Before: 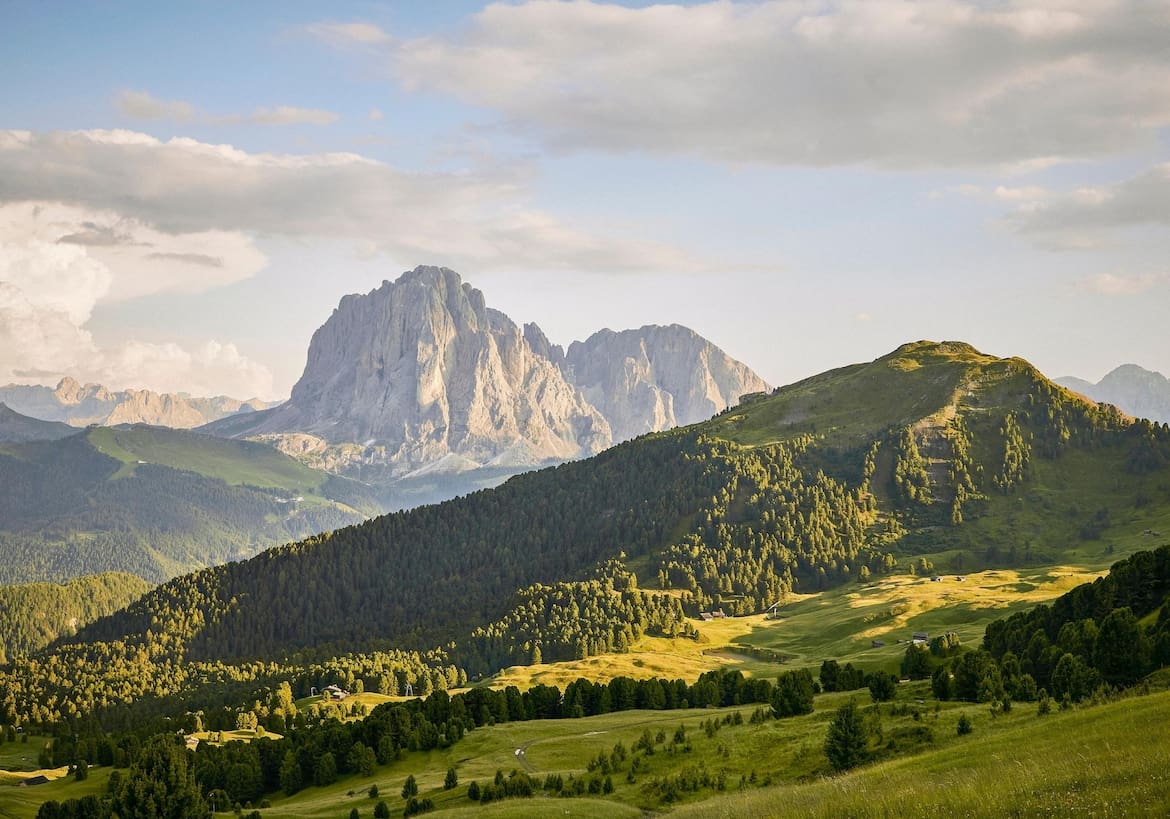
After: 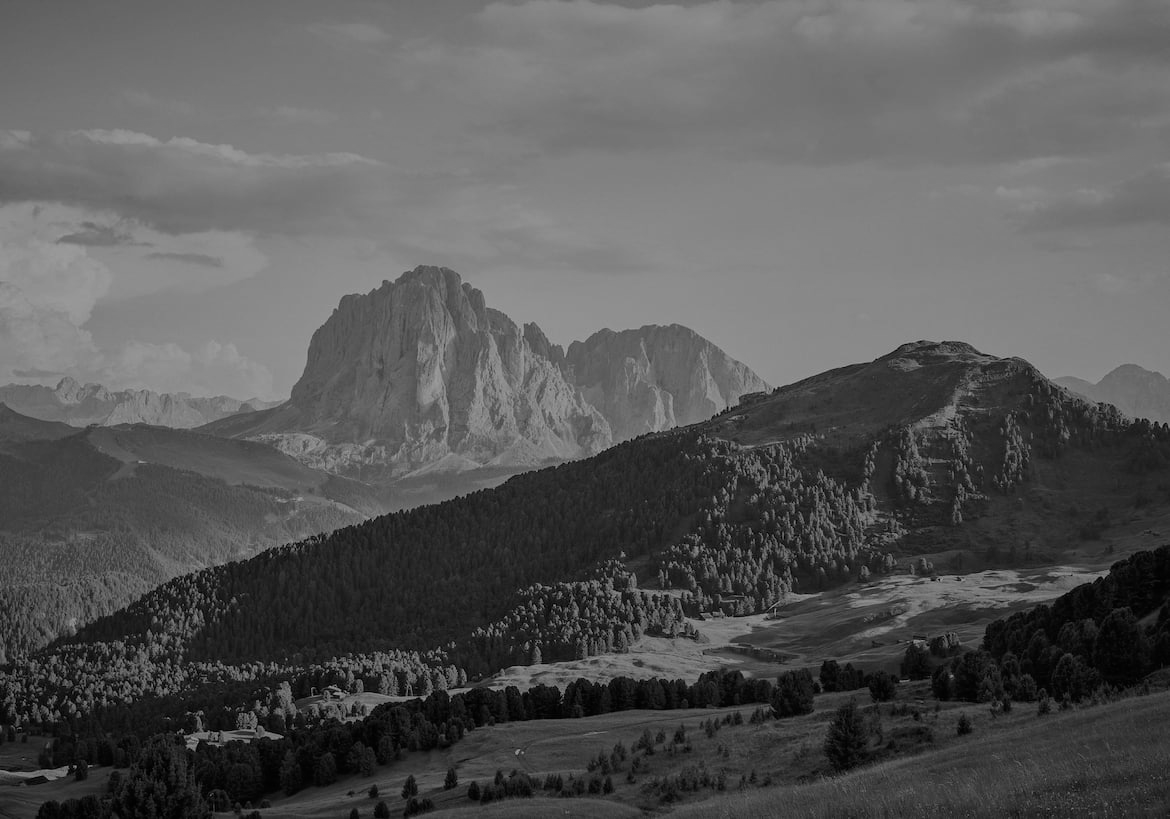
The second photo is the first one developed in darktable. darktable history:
exposure: exposure -1.468 EV, compensate highlight preservation false
monochrome: on, module defaults
